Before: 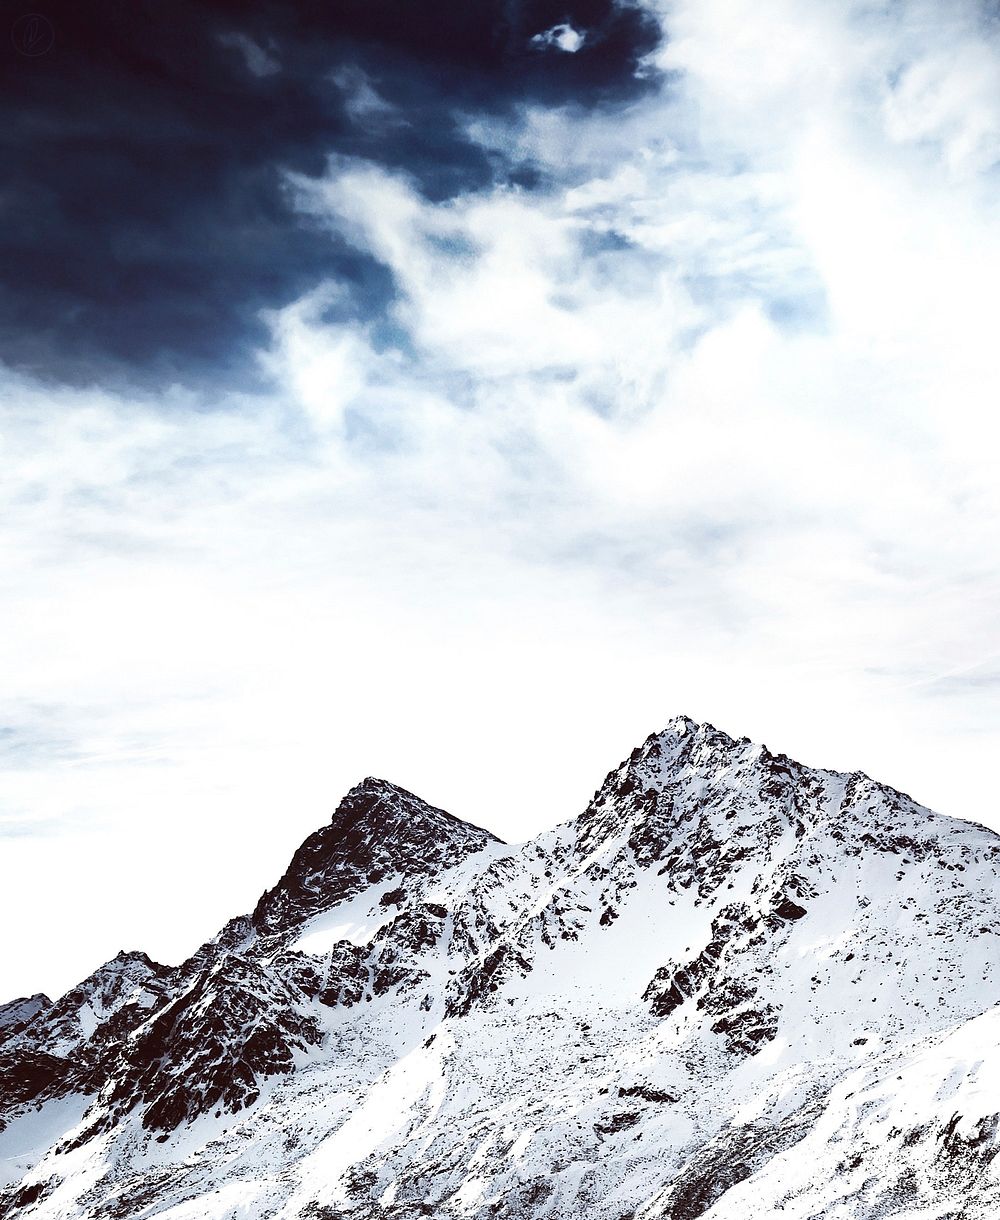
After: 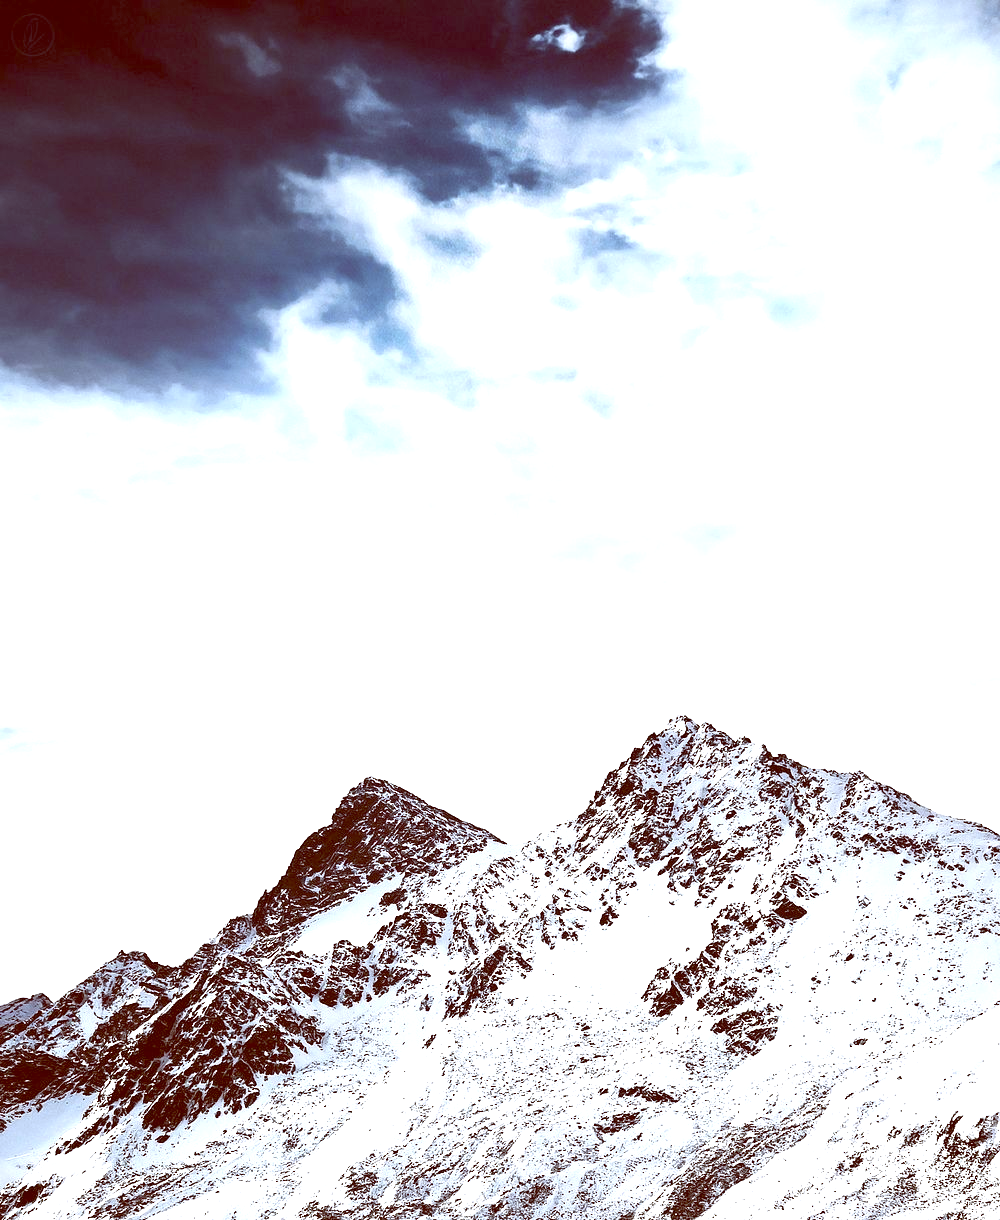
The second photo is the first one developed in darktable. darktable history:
color balance: lift [1, 1.011, 0.999, 0.989], gamma [1.109, 1.045, 1.039, 0.955], gain [0.917, 0.936, 0.952, 1.064], contrast 2.32%, contrast fulcrum 19%, output saturation 101%
exposure: exposure 0.6 EV, compensate highlight preservation false
